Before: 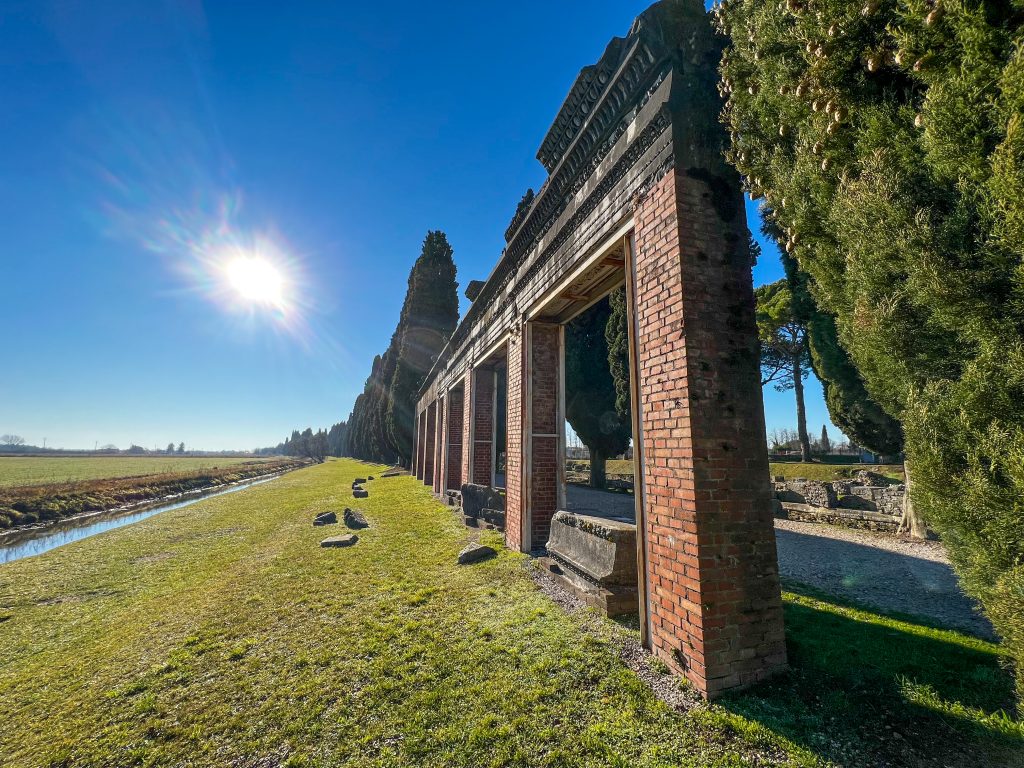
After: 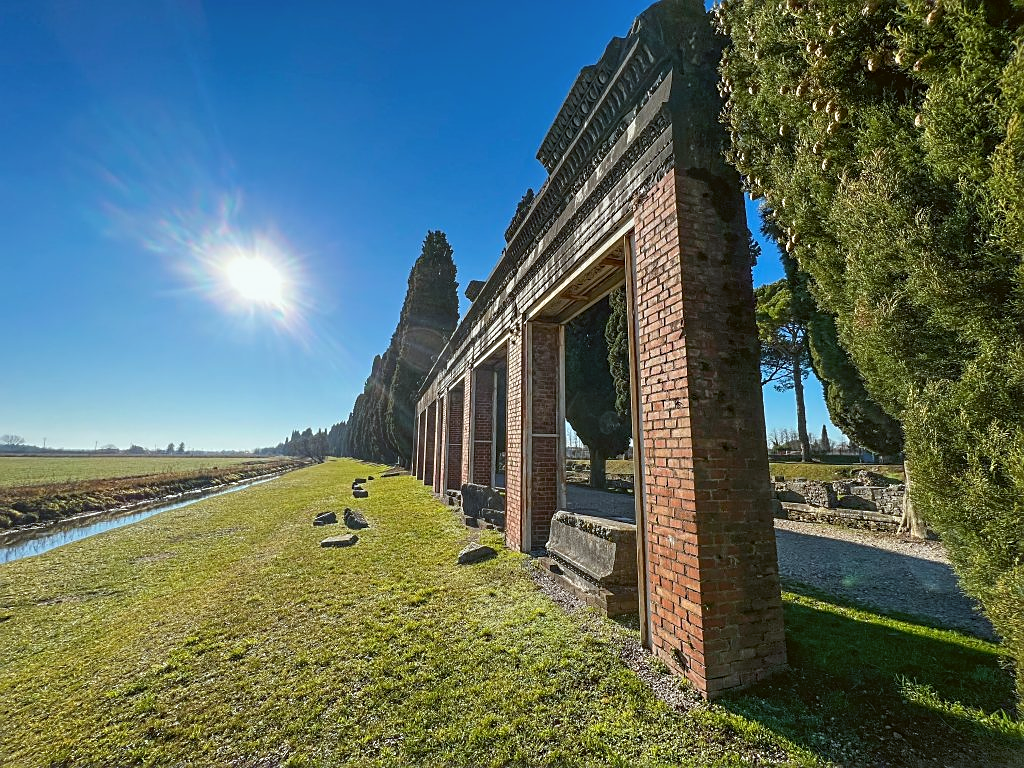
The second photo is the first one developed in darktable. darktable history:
color balance: lift [1.004, 1.002, 1.002, 0.998], gamma [1, 1.007, 1.002, 0.993], gain [1, 0.977, 1.013, 1.023], contrast -3.64%
tone equalizer: on, module defaults
sharpen: on, module defaults
